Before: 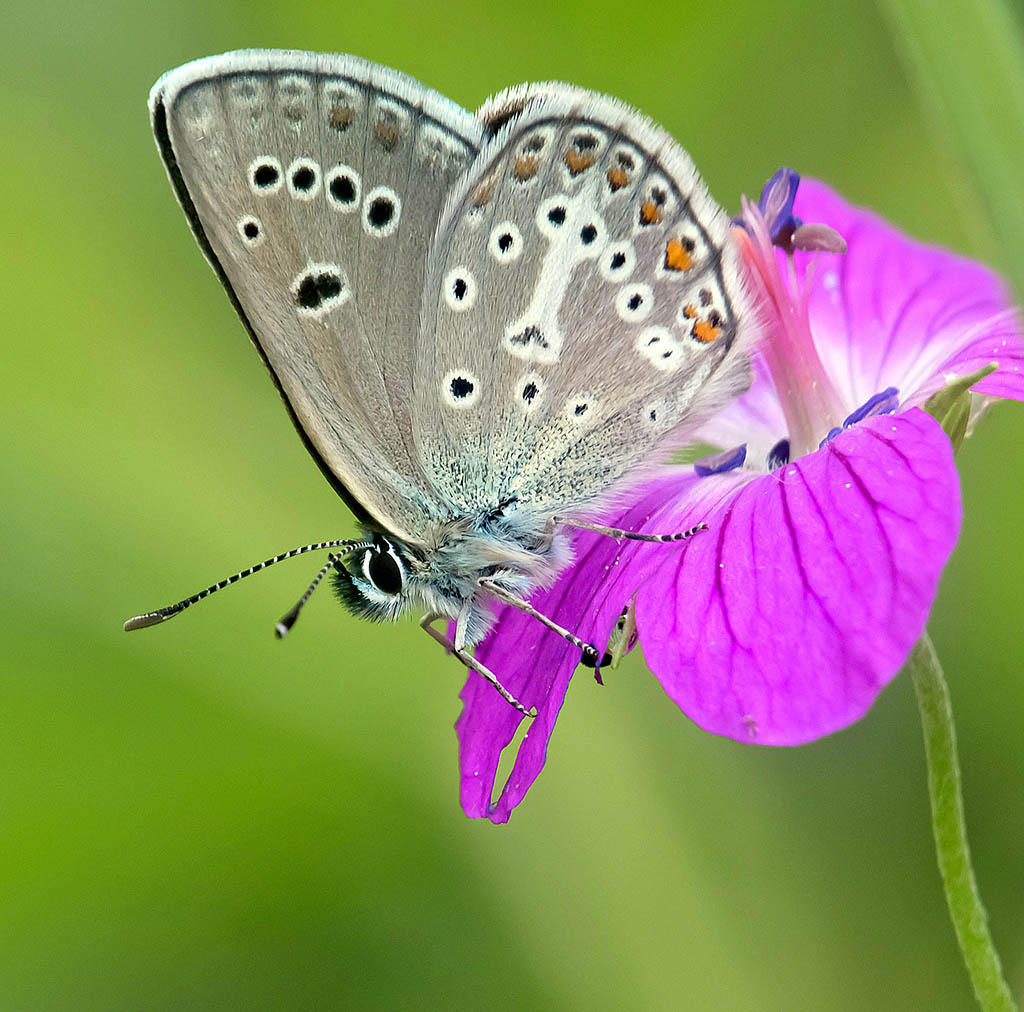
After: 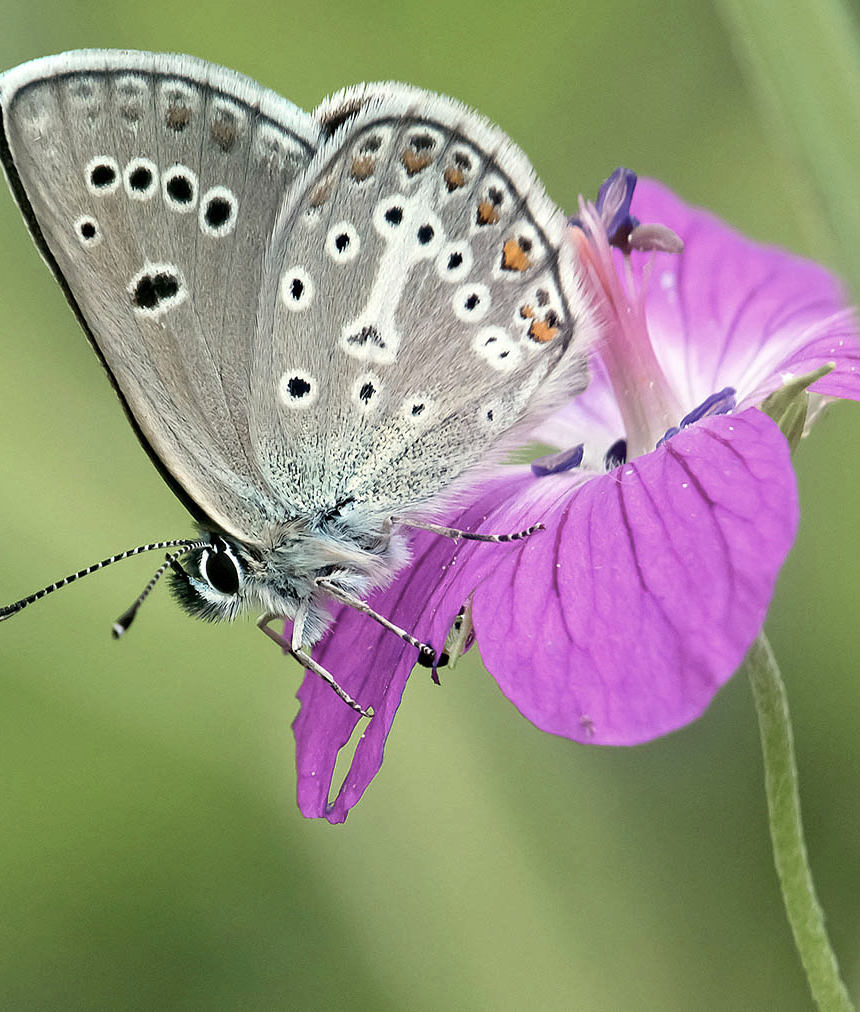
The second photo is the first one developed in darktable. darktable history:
crop: left 15.995%
contrast brightness saturation: contrast 0.1, saturation -0.357
